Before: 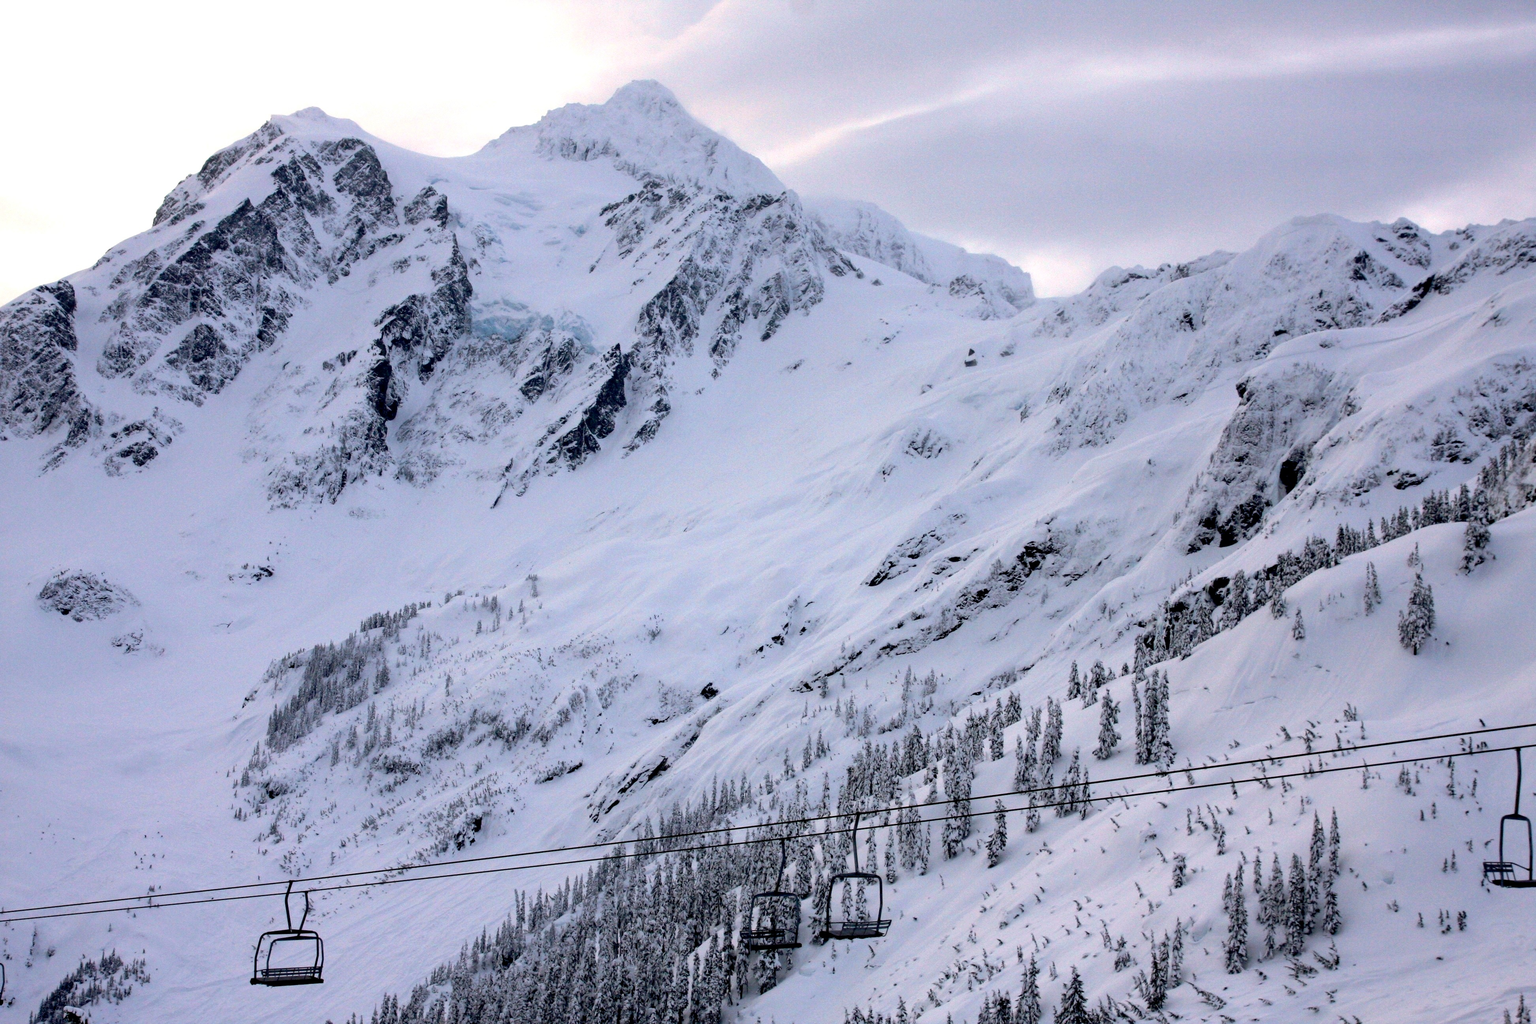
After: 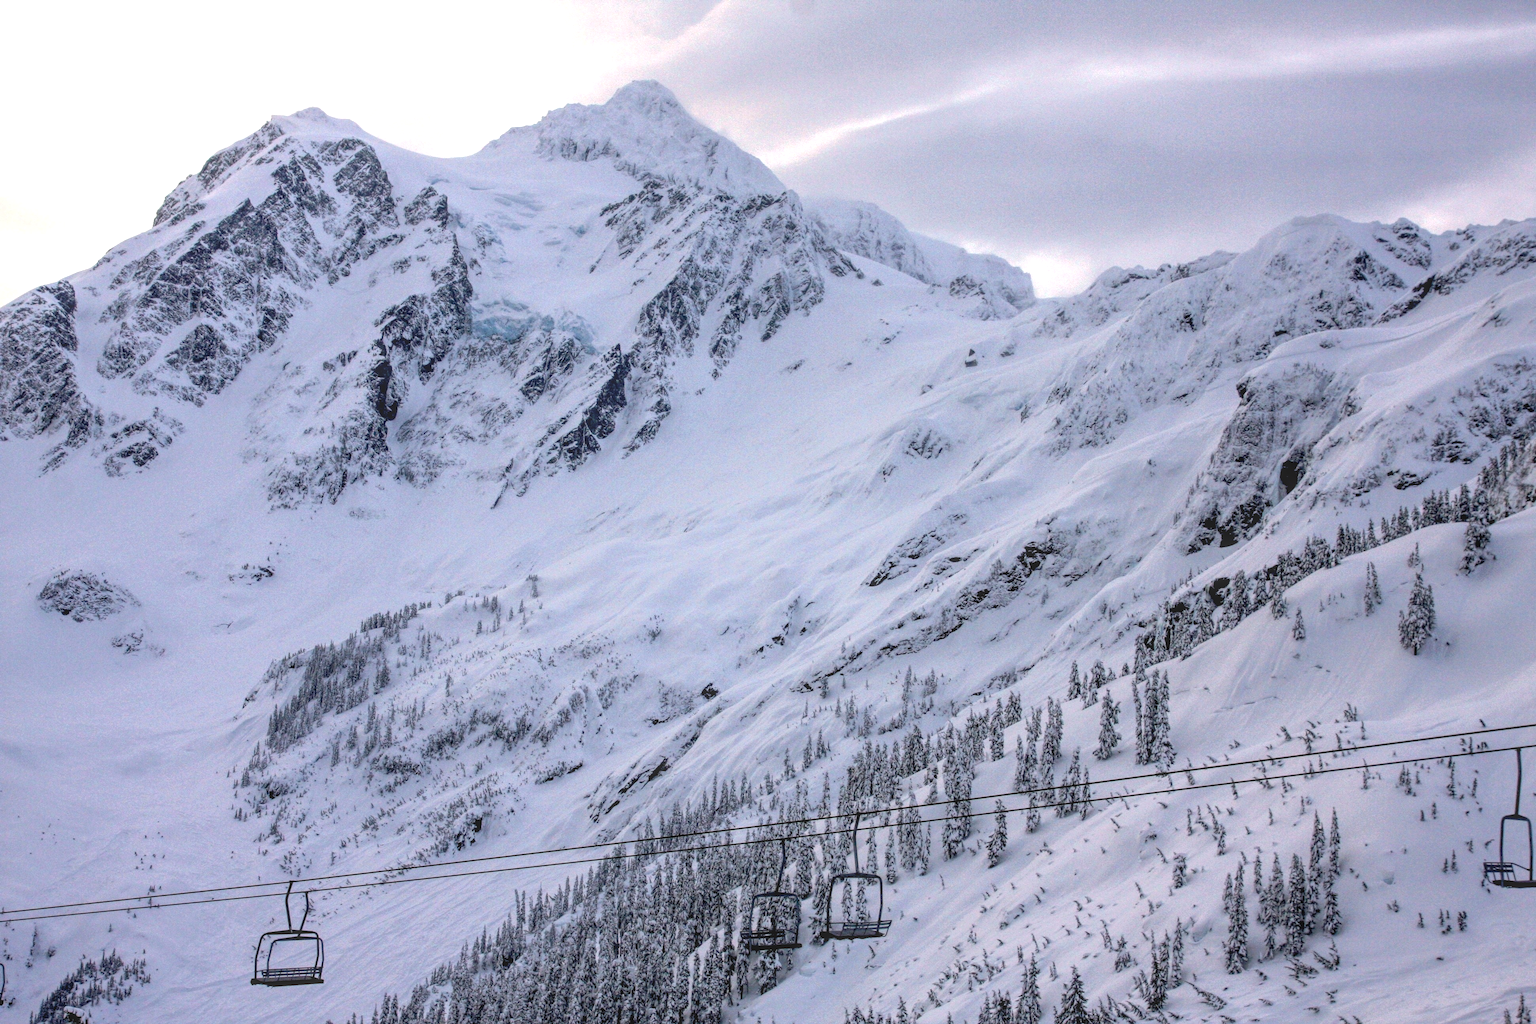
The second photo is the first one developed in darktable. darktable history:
local contrast: highlights 67%, shadows 33%, detail 166%, midtone range 0.2
